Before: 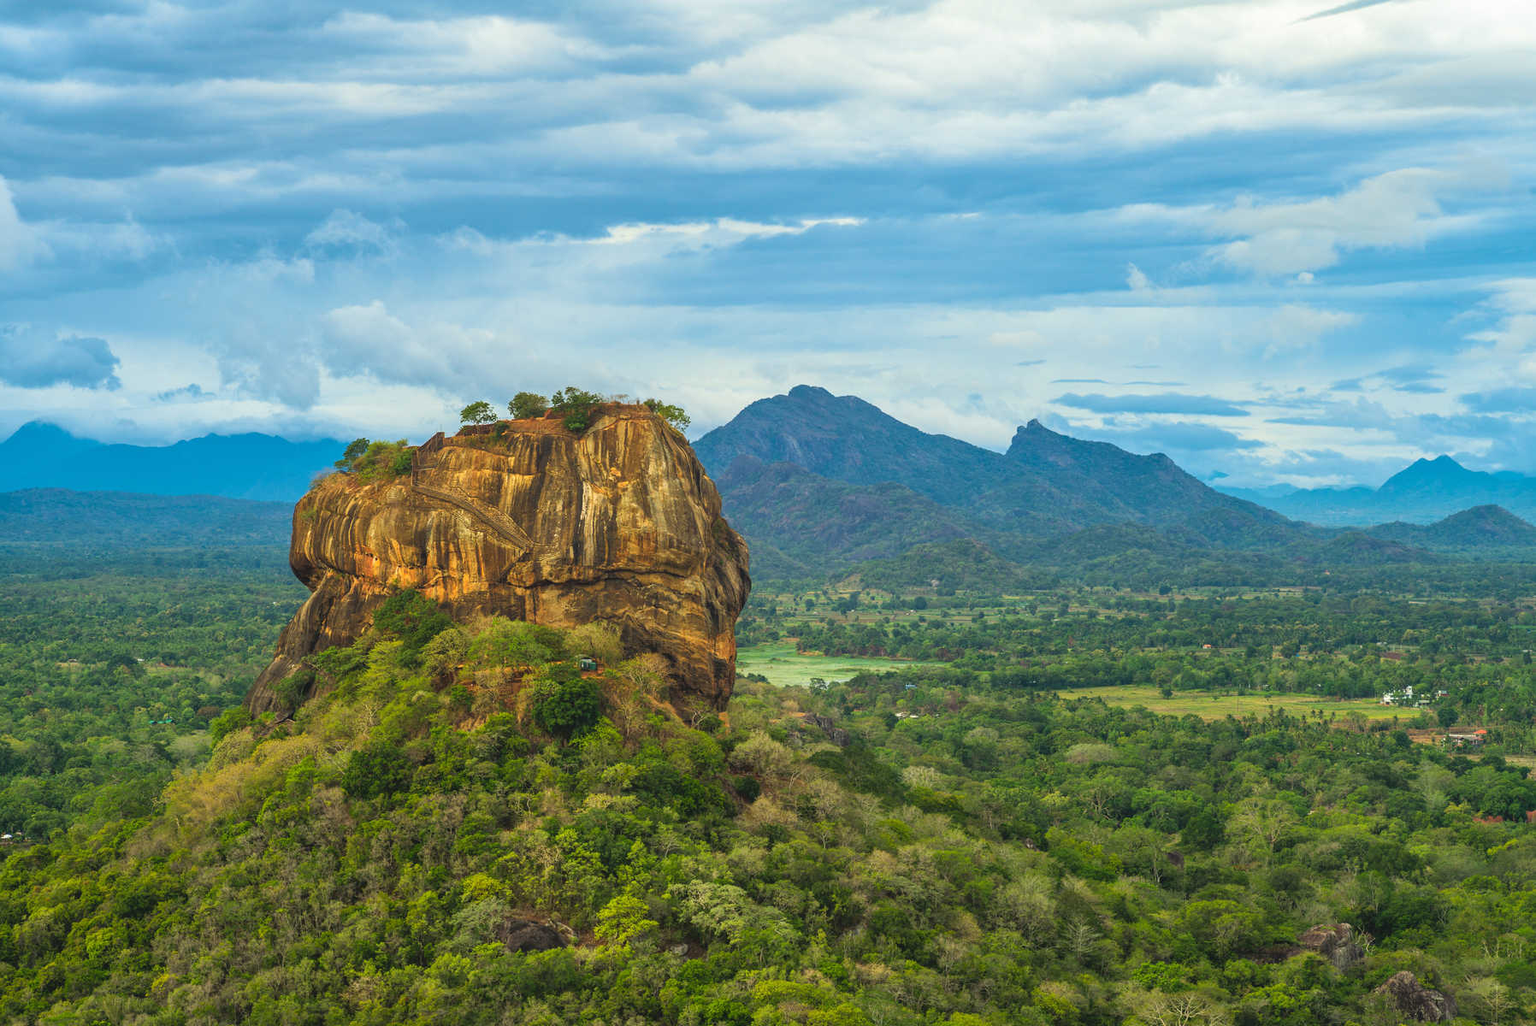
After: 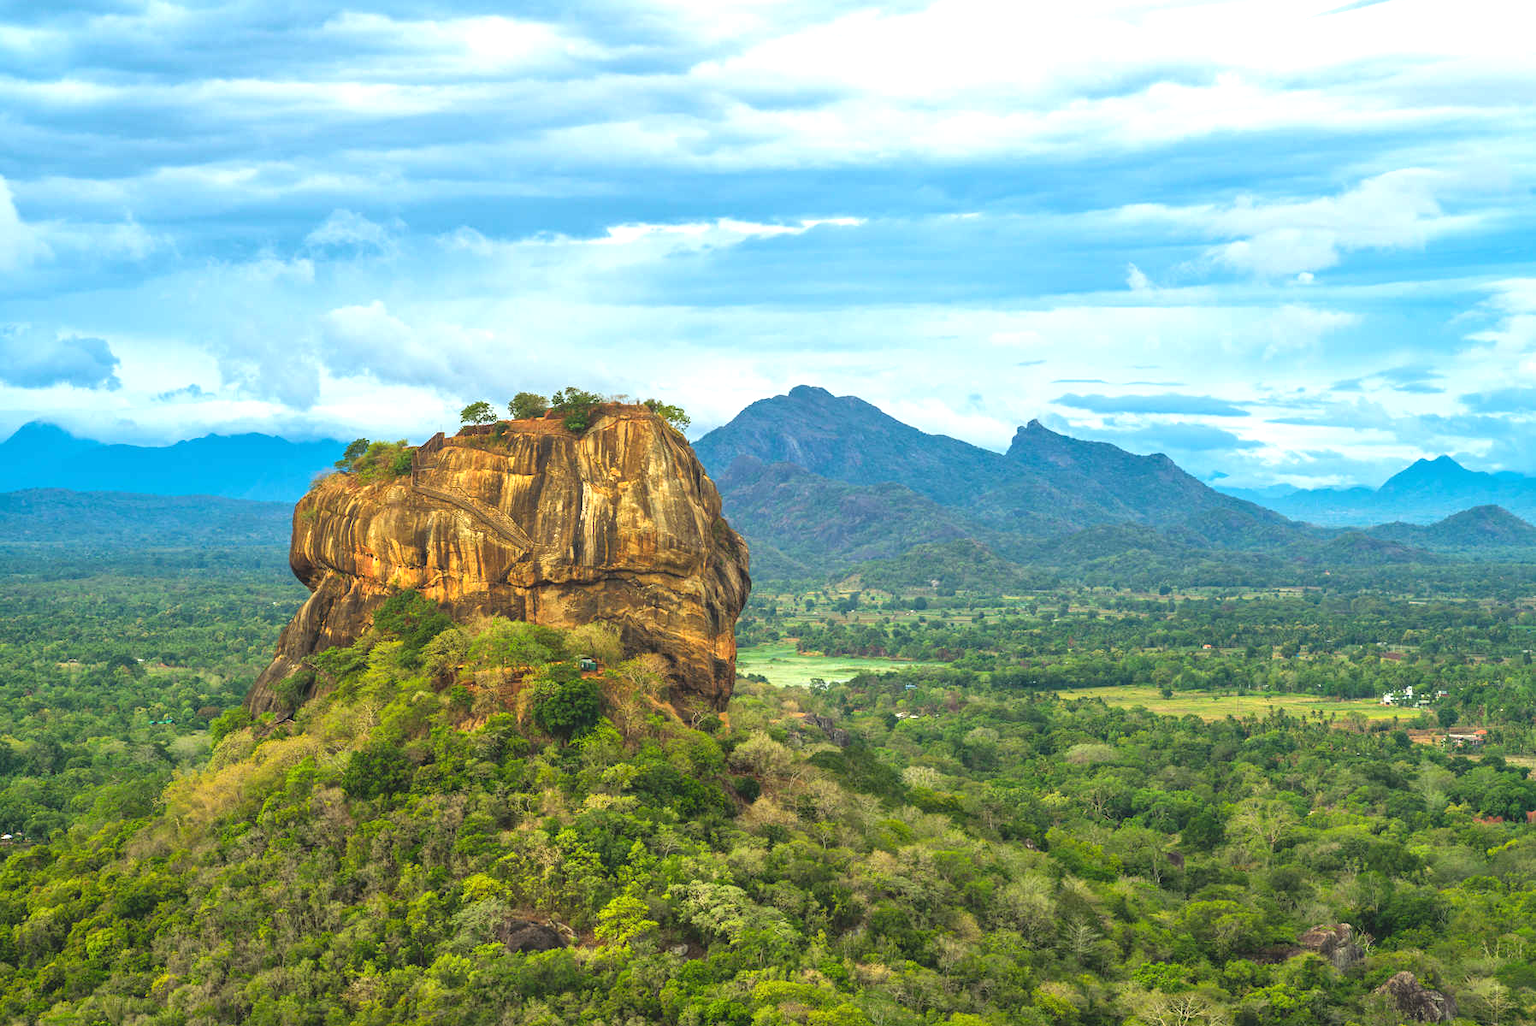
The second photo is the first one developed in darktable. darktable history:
exposure: exposure 0.641 EV, compensate highlight preservation false
